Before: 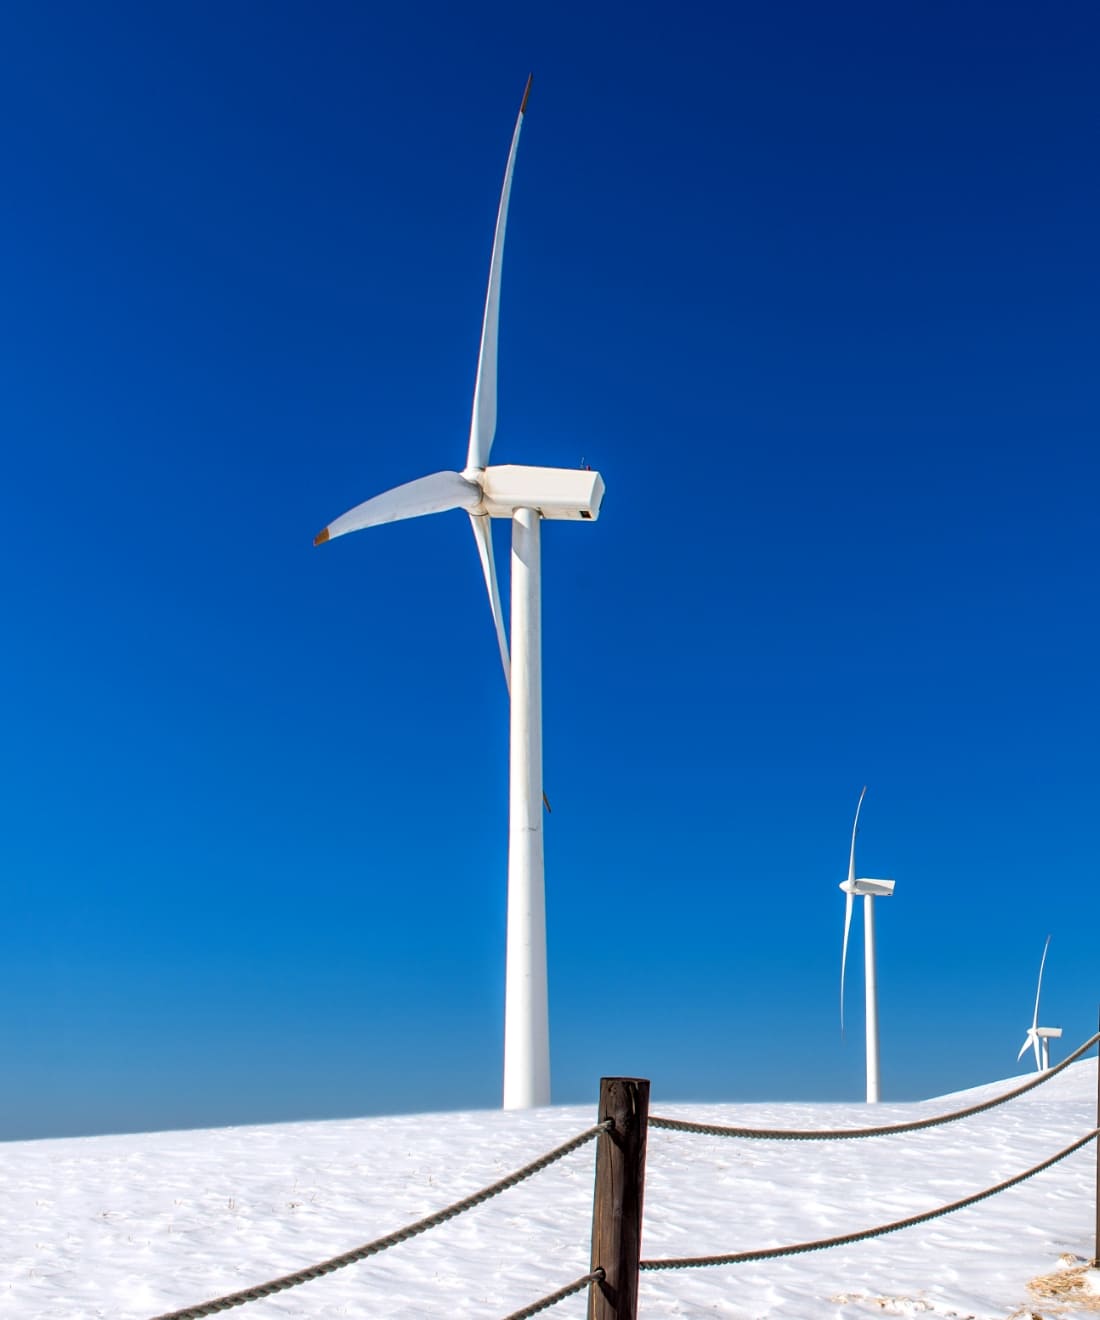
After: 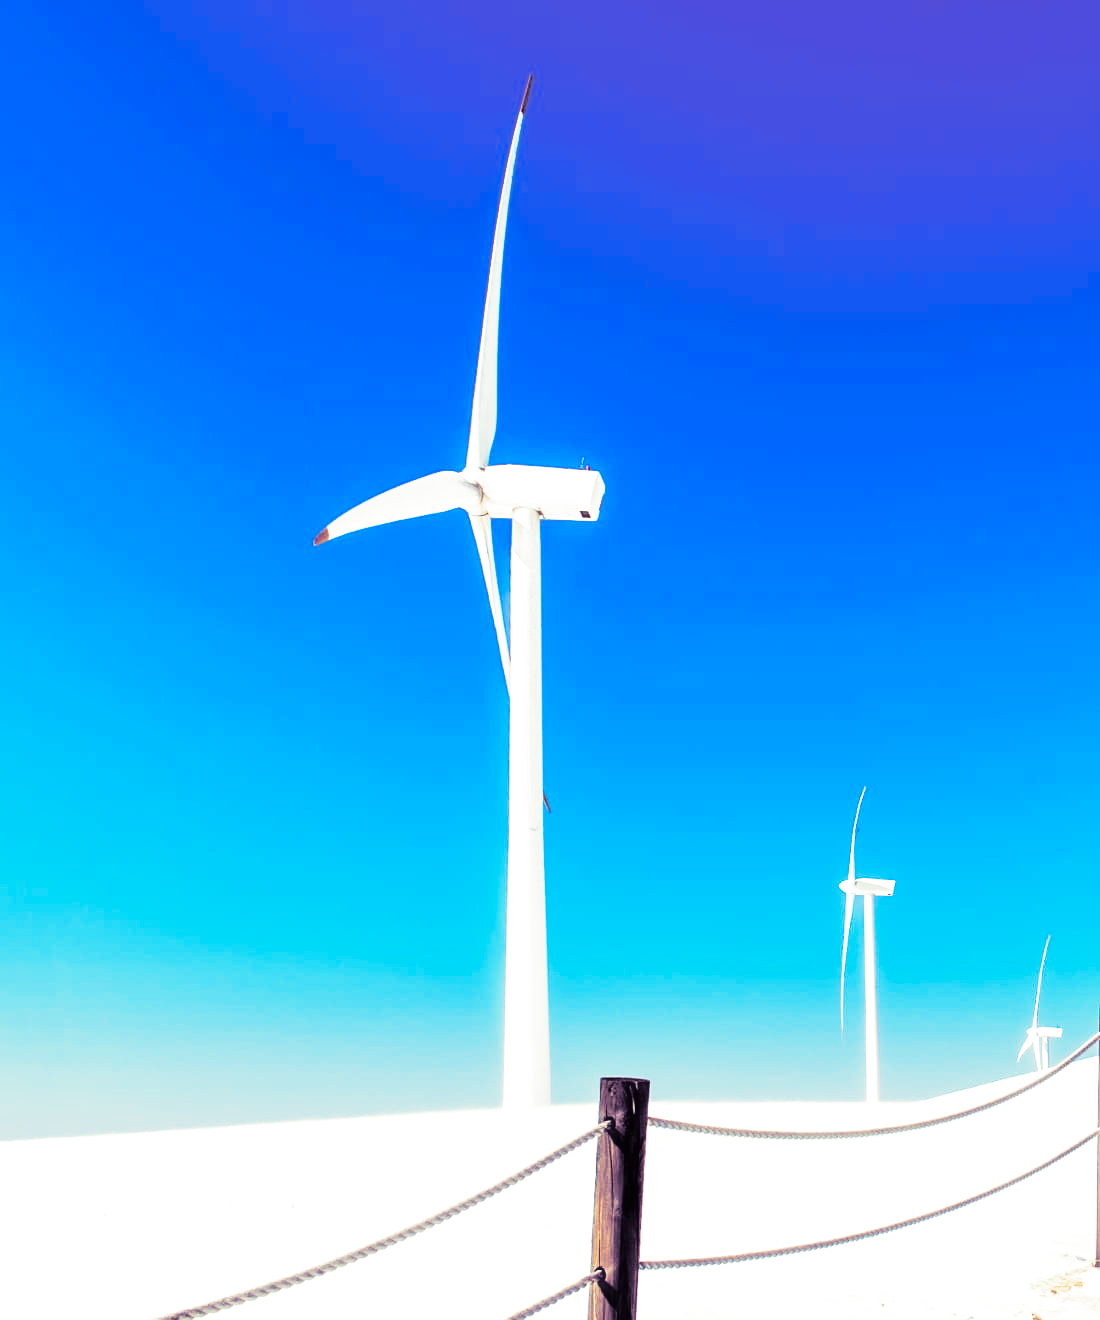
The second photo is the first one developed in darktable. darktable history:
color balance rgb: global vibrance 42.74%
haze removal: strength -0.09, distance 0.358, compatibility mode true, adaptive false
split-toning: shadows › hue 266.4°, shadows › saturation 0.4, highlights › hue 61.2°, highlights › saturation 0.3, compress 0%
base curve: curves: ch0 [(0, 0) (0.007, 0.004) (0.027, 0.03) (0.046, 0.07) (0.207, 0.54) (0.442, 0.872) (0.673, 0.972) (1, 1)], preserve colors none
exposure: exposure 0.375 EV, compensate highlight preservation false
